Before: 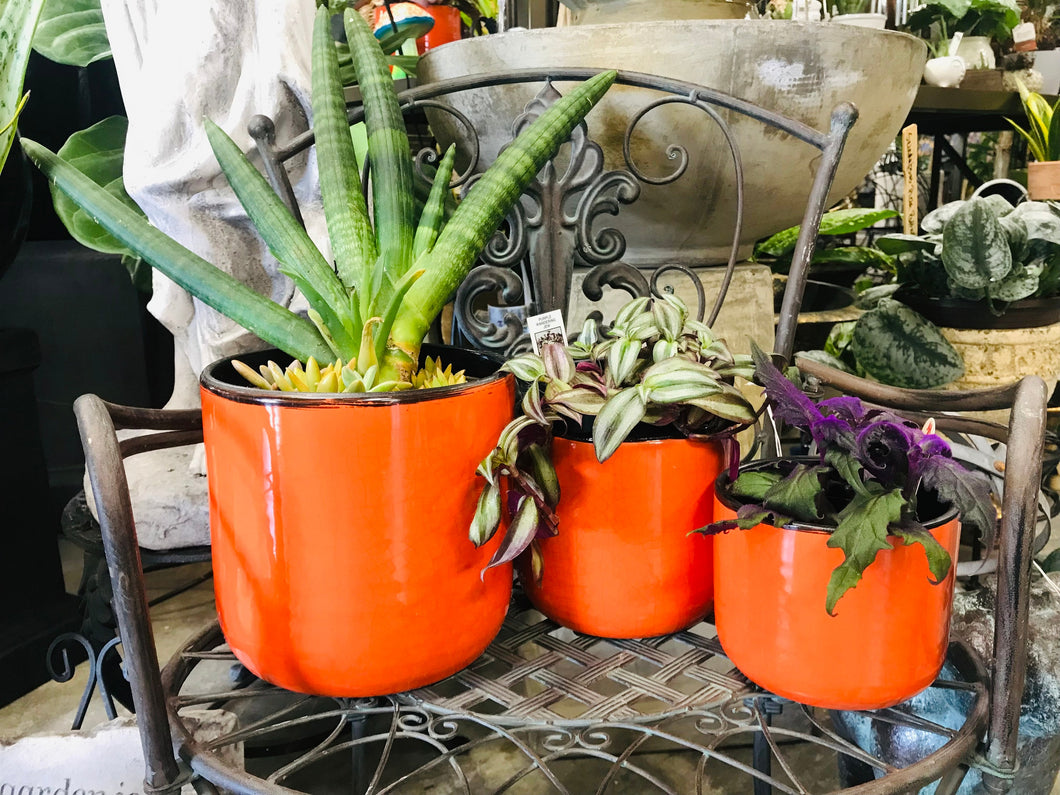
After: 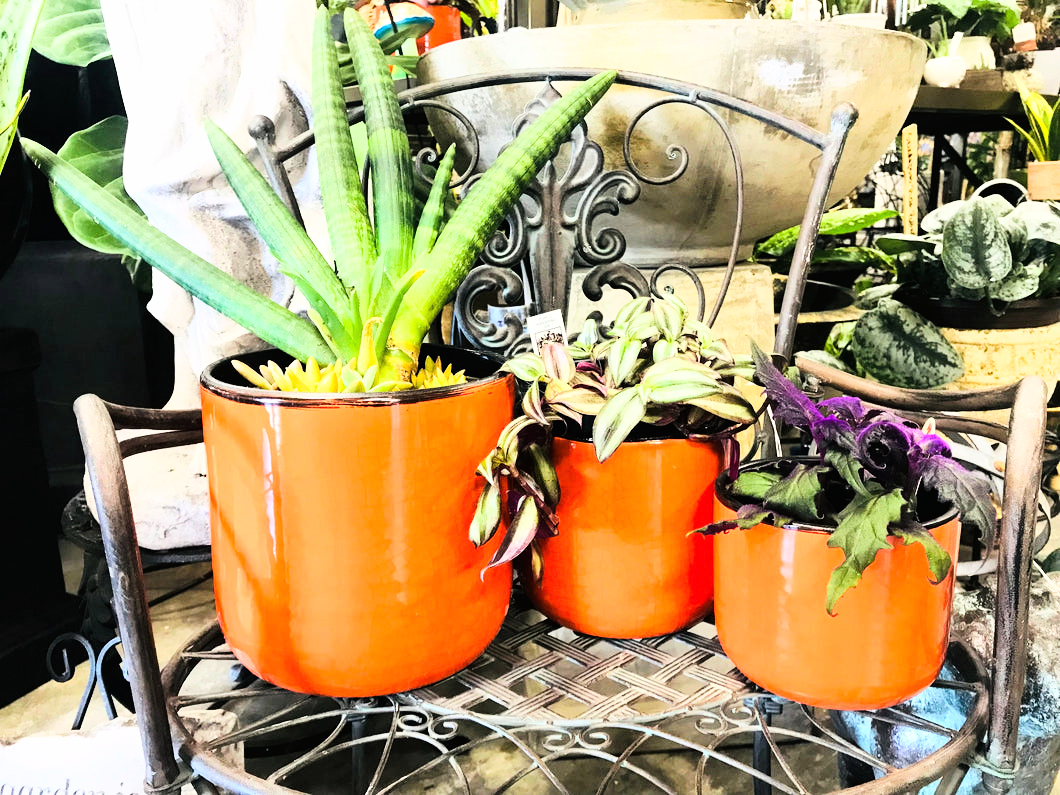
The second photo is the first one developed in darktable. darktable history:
base curve: curves: ch0 [(0, 0) (0.007, 0.004) (0.027, 0.03) (0.046, 0.07) (0.207, 0.54) (0.442, 0.872) (0.673, 0.972) (1, 1)]
